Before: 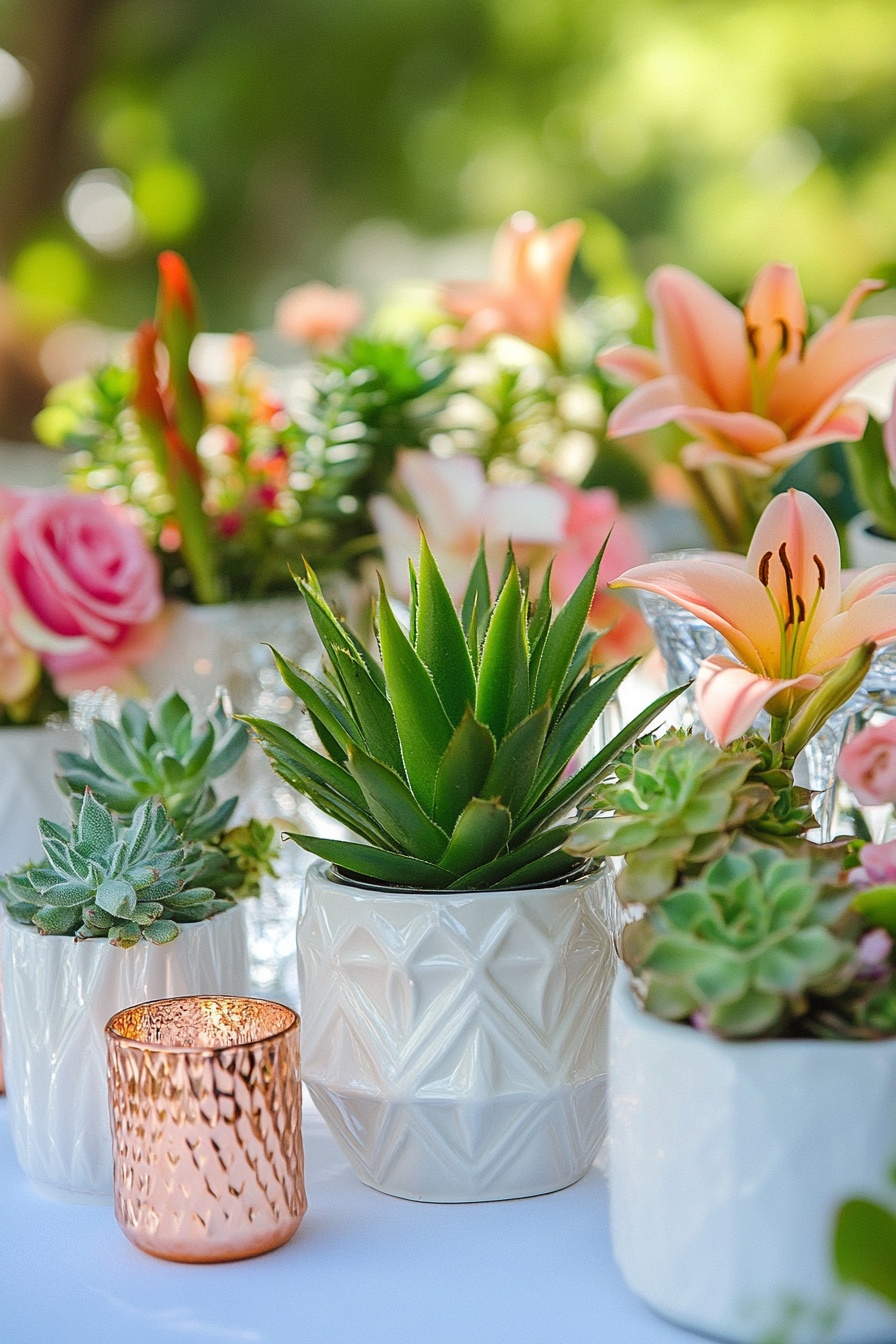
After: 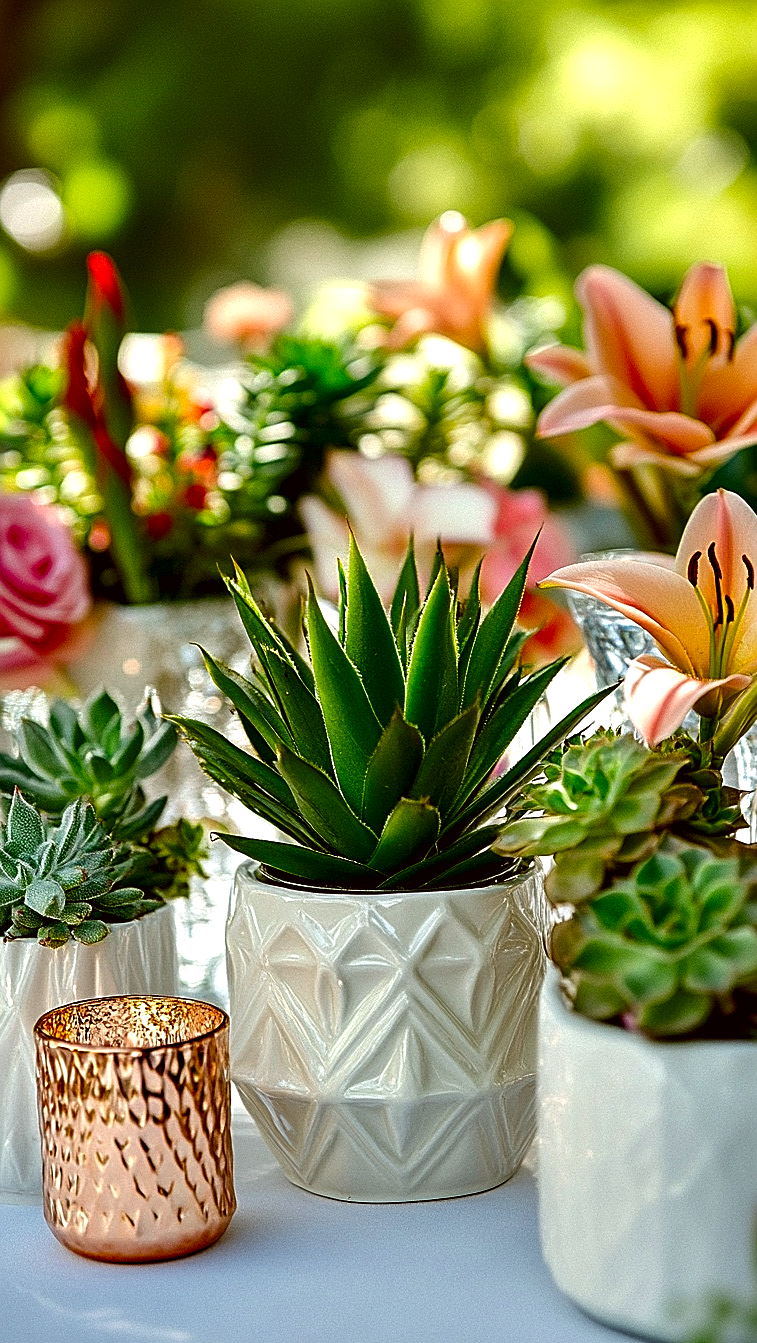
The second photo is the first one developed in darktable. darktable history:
sharpen: amount 0.494
contrast equalizer: y [[0.6 ×6], [0.55 ×6], [0 ×6], [0 ×6], [0 ×6]]
crop: left 7.966%, right 7.469%
contrast brightness saturation: brightness -0.199, saturation 0.079
color correction: highlights a* -1.46, highlights b* 10.27, shadows a* 0.338, shadows b* 19.08
local contrast: highlights 107%, shadows 101%, detail 120%, midtone range 0.2
